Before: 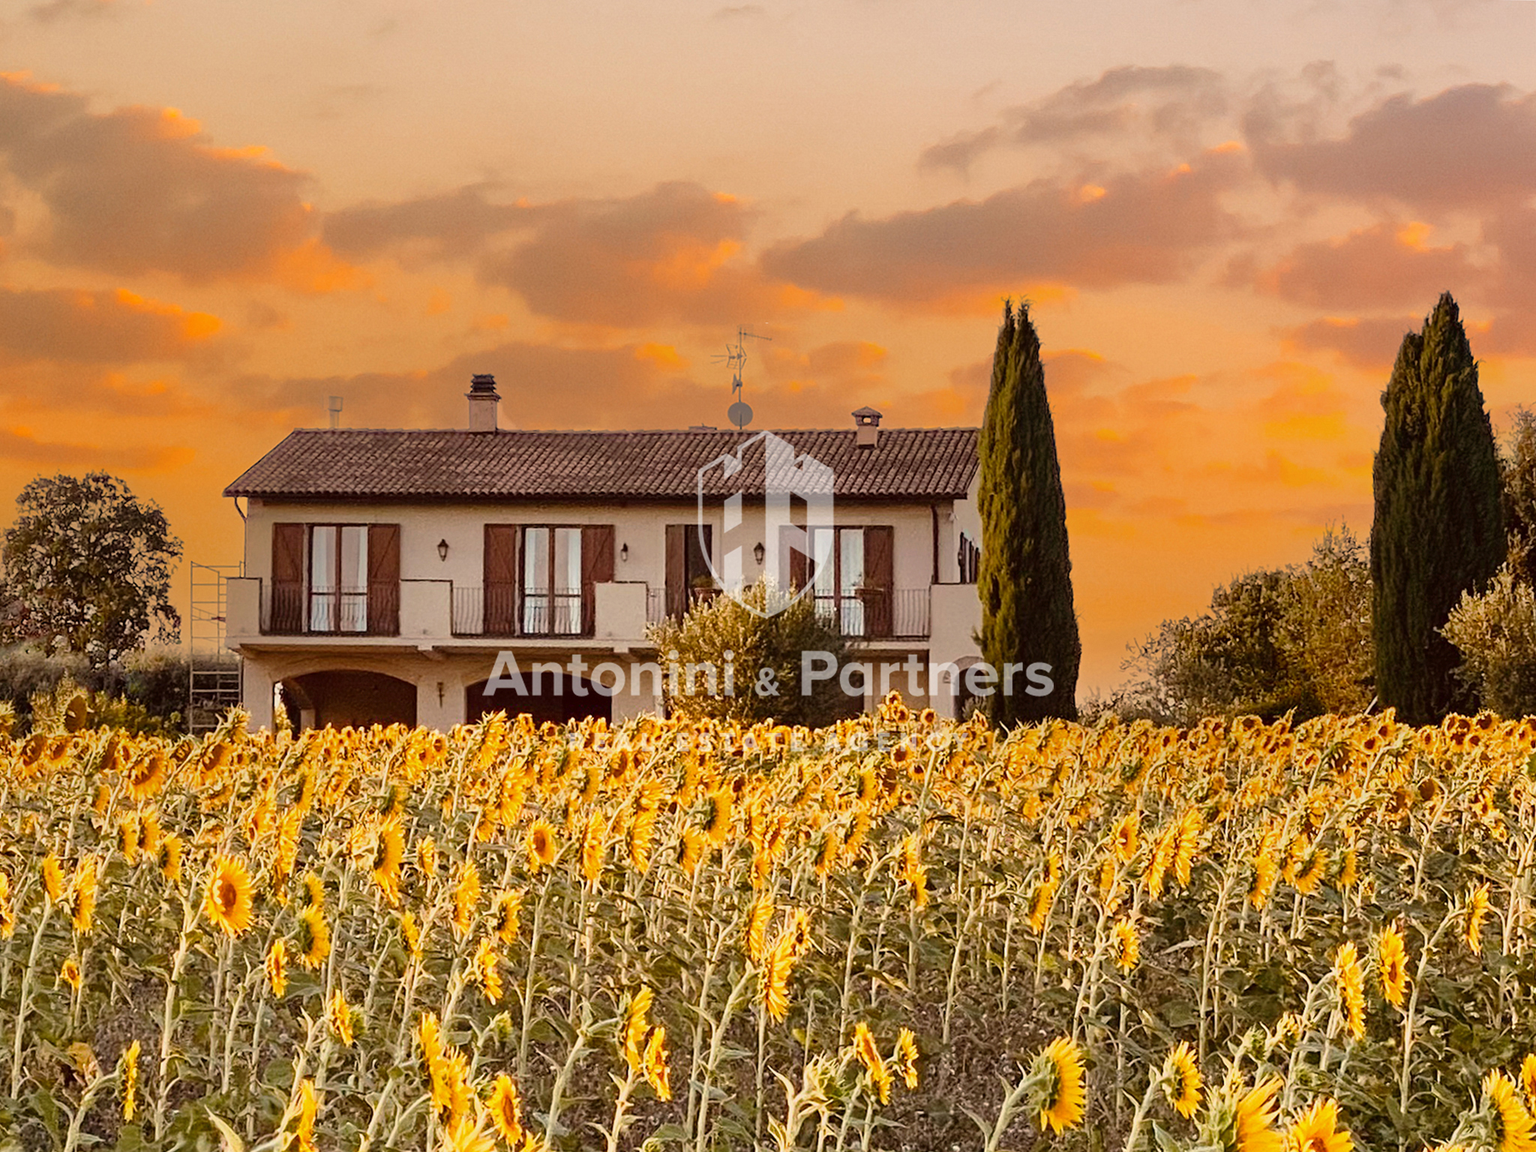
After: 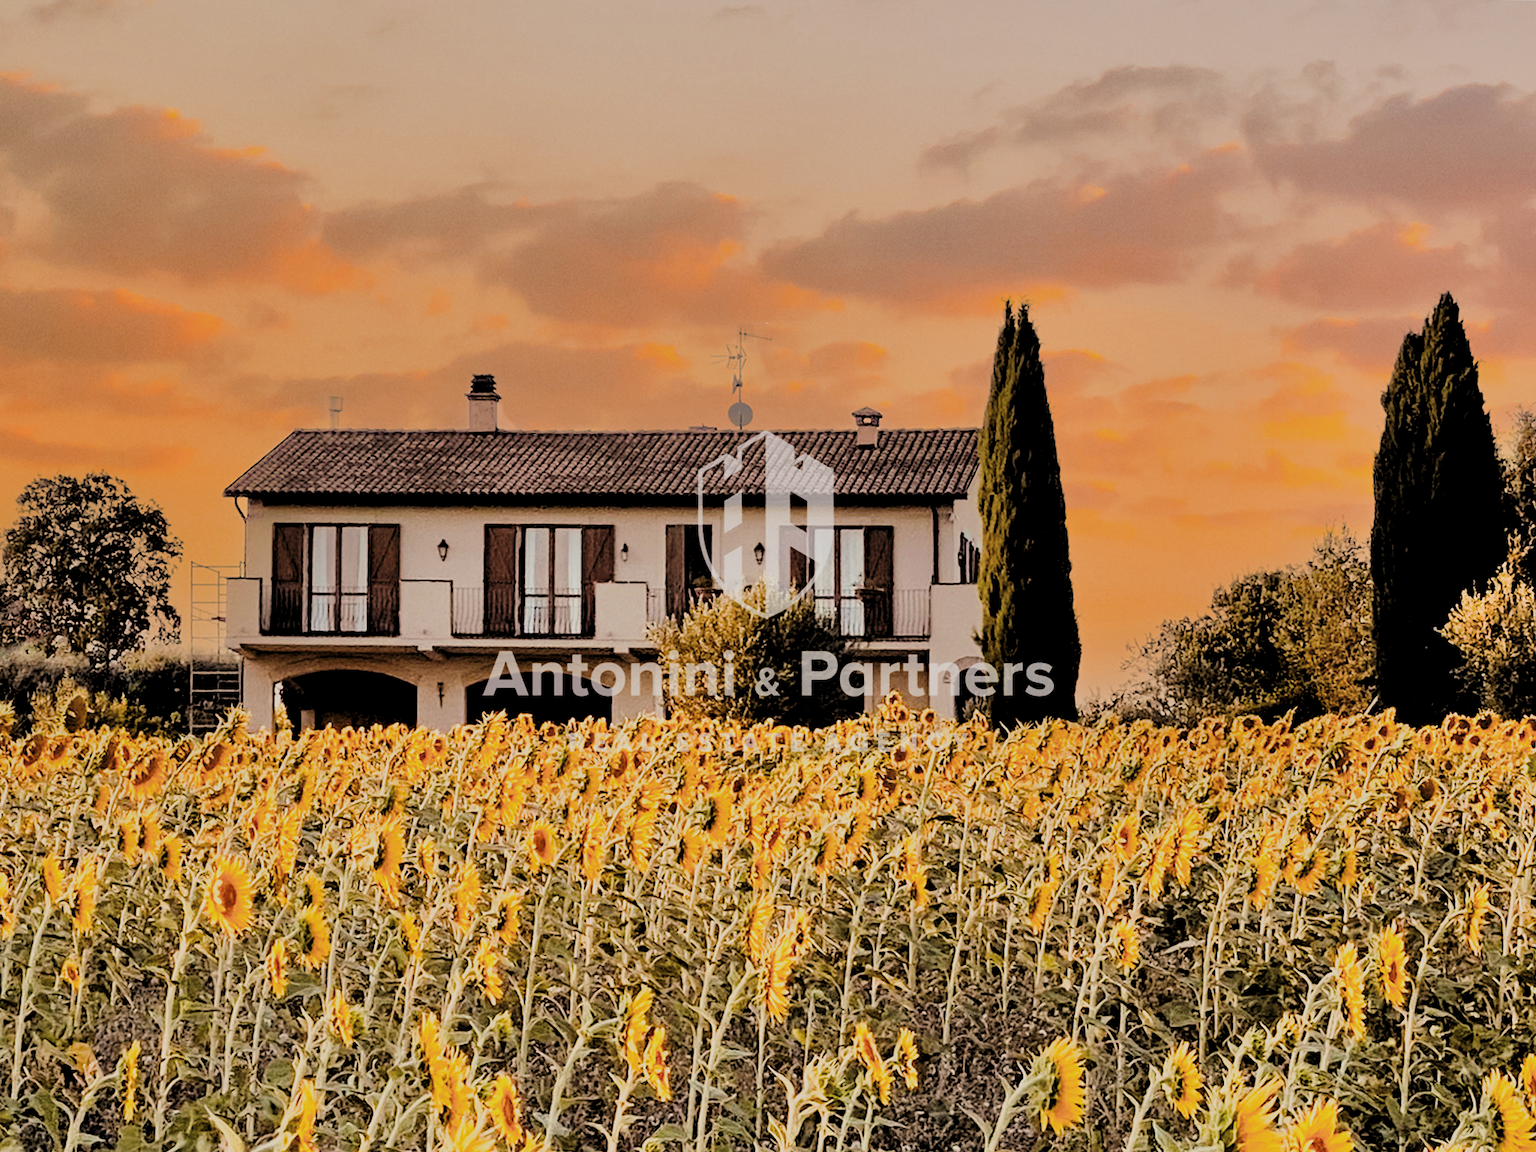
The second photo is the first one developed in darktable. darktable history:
filmic rgb: black relative exposure -3.21 EV, white relative exposure 7.02 EV, hardness 1.46, contrast 1.35
levels: levels [0.116, 0.574, 1]
exposure: black level correction -0.002, exposure 0.708 EV, compensate exposure bias true, compensate highlight preservation false
shadows and highlights: low approximation 0.01, soften with gaussian
